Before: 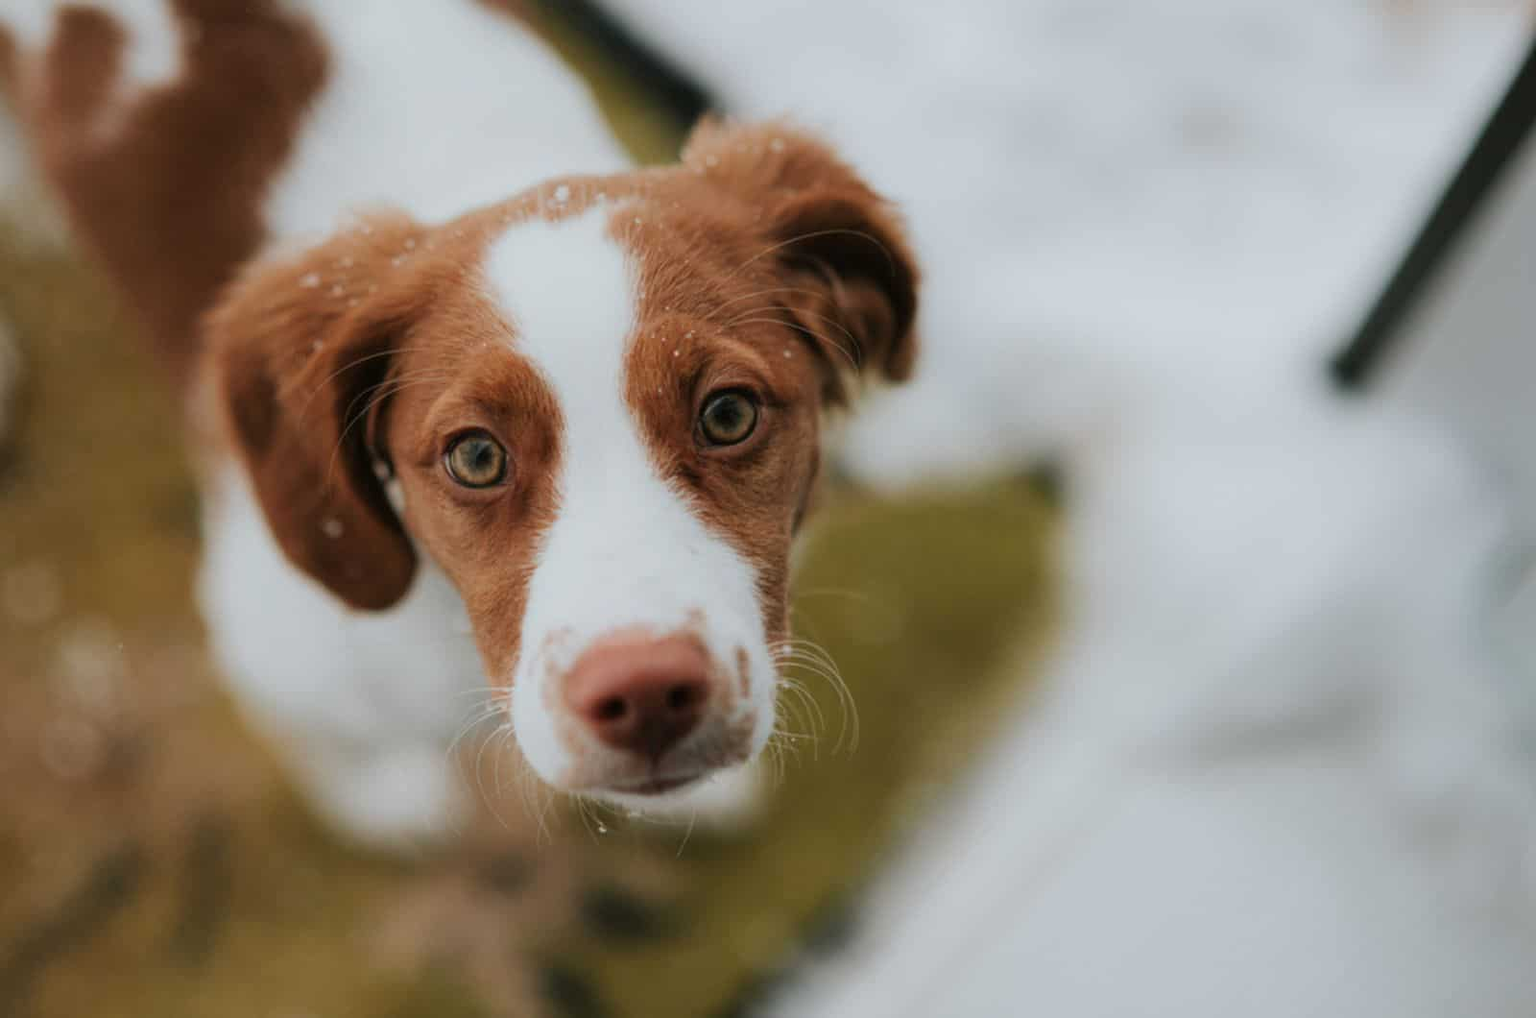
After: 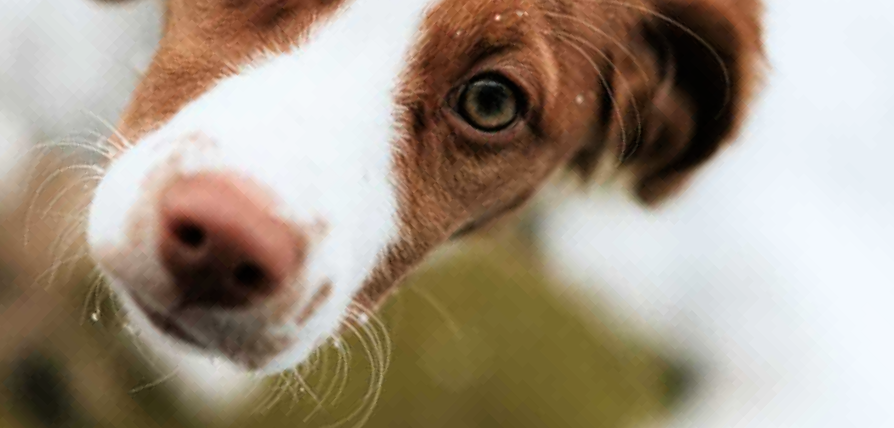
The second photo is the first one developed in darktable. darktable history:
exposure: exposure 0.376 EV, compensate highlight preservation false
filmic rgb: black relative exposure -7.97 EV, white relative exposure 2.46 EV, threshold 2.94 EV, hardness 6.37, enable highlight reconstruction true
crop and rotate: angle -44.57°, top 16.647%, right 0.96%, bottom 11.681%
